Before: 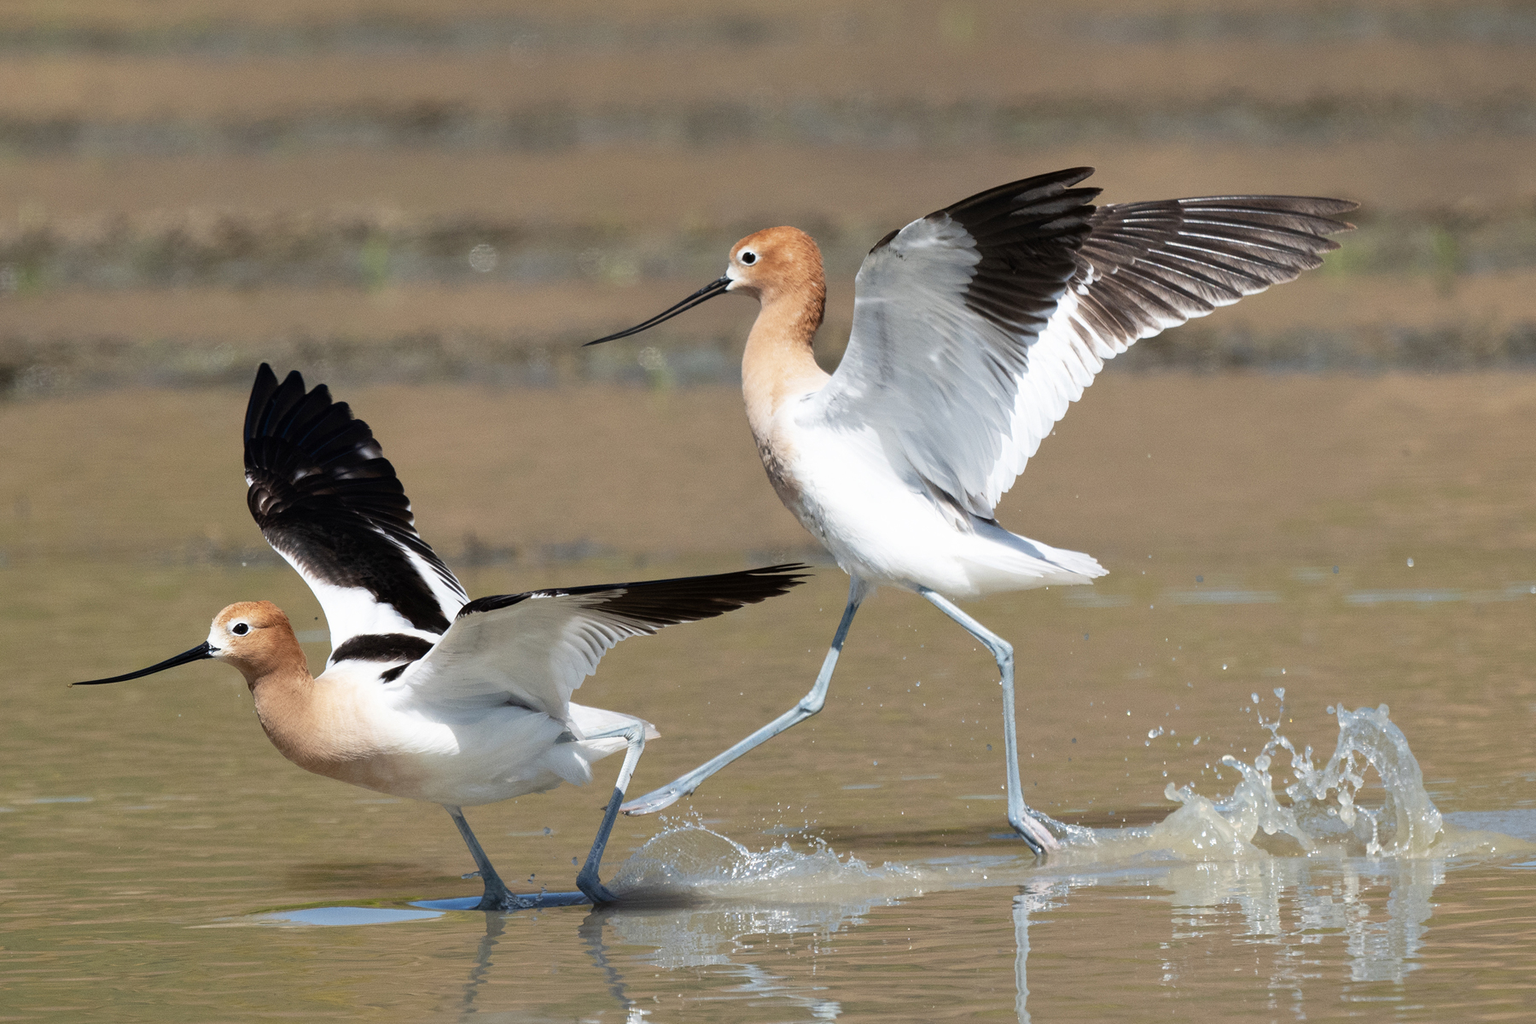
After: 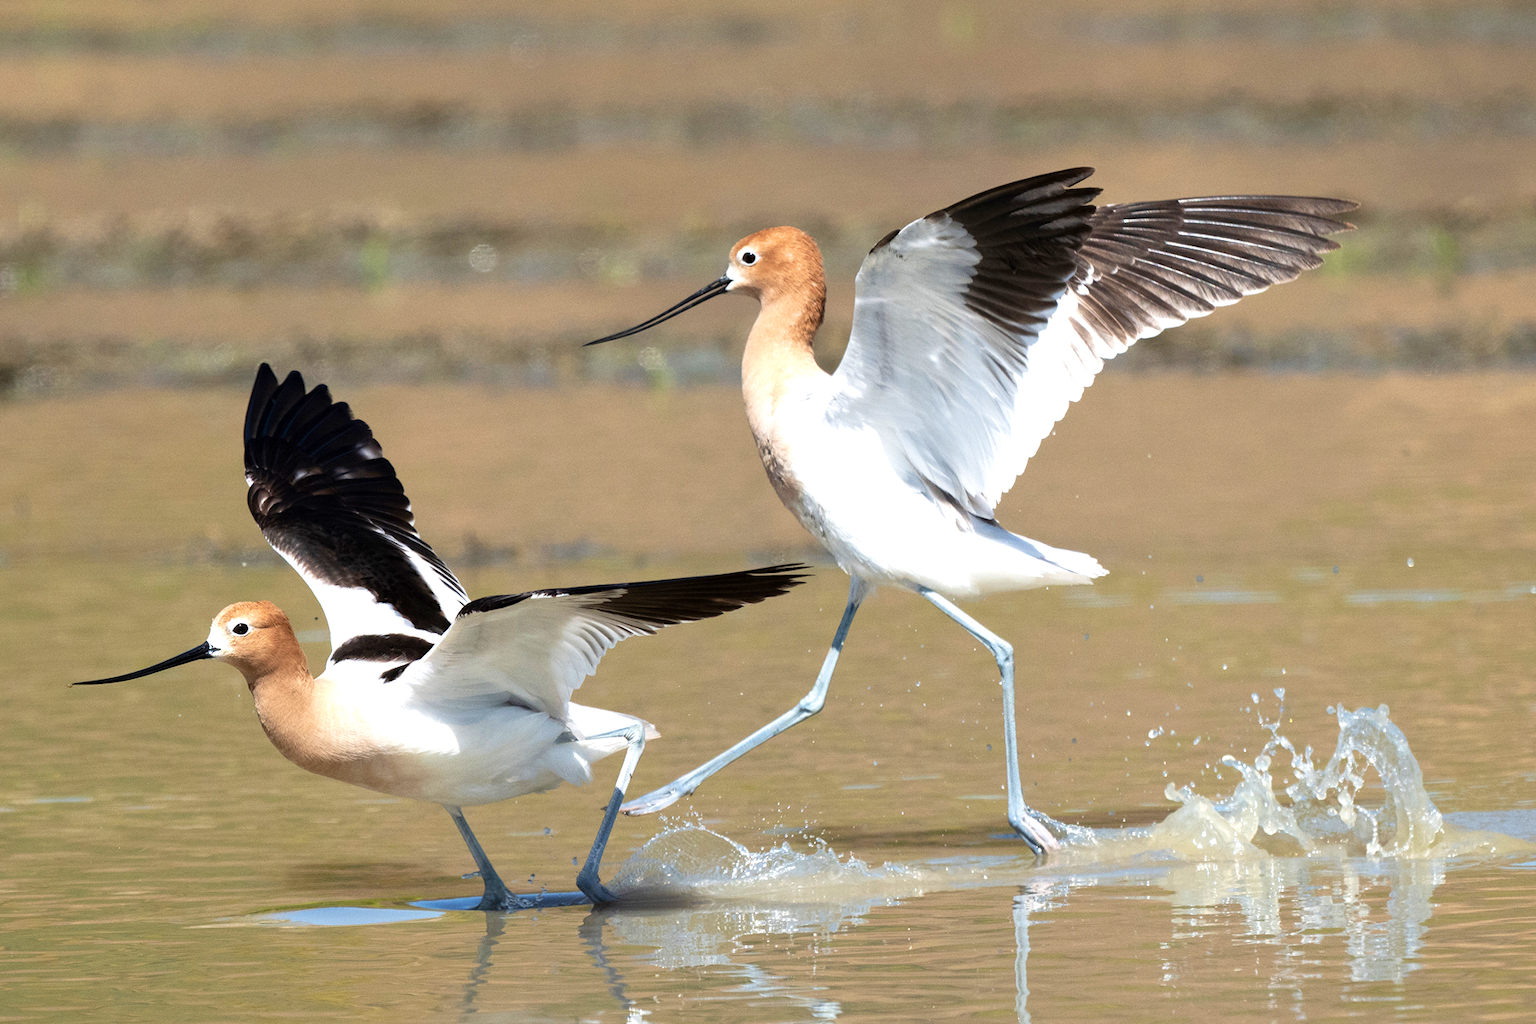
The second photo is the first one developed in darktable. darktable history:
exposure: black level correction 0.001, exposure 0.499 EV, compensate exposure bias true, compensate highlight preservation false
velvia: on, module defaults
